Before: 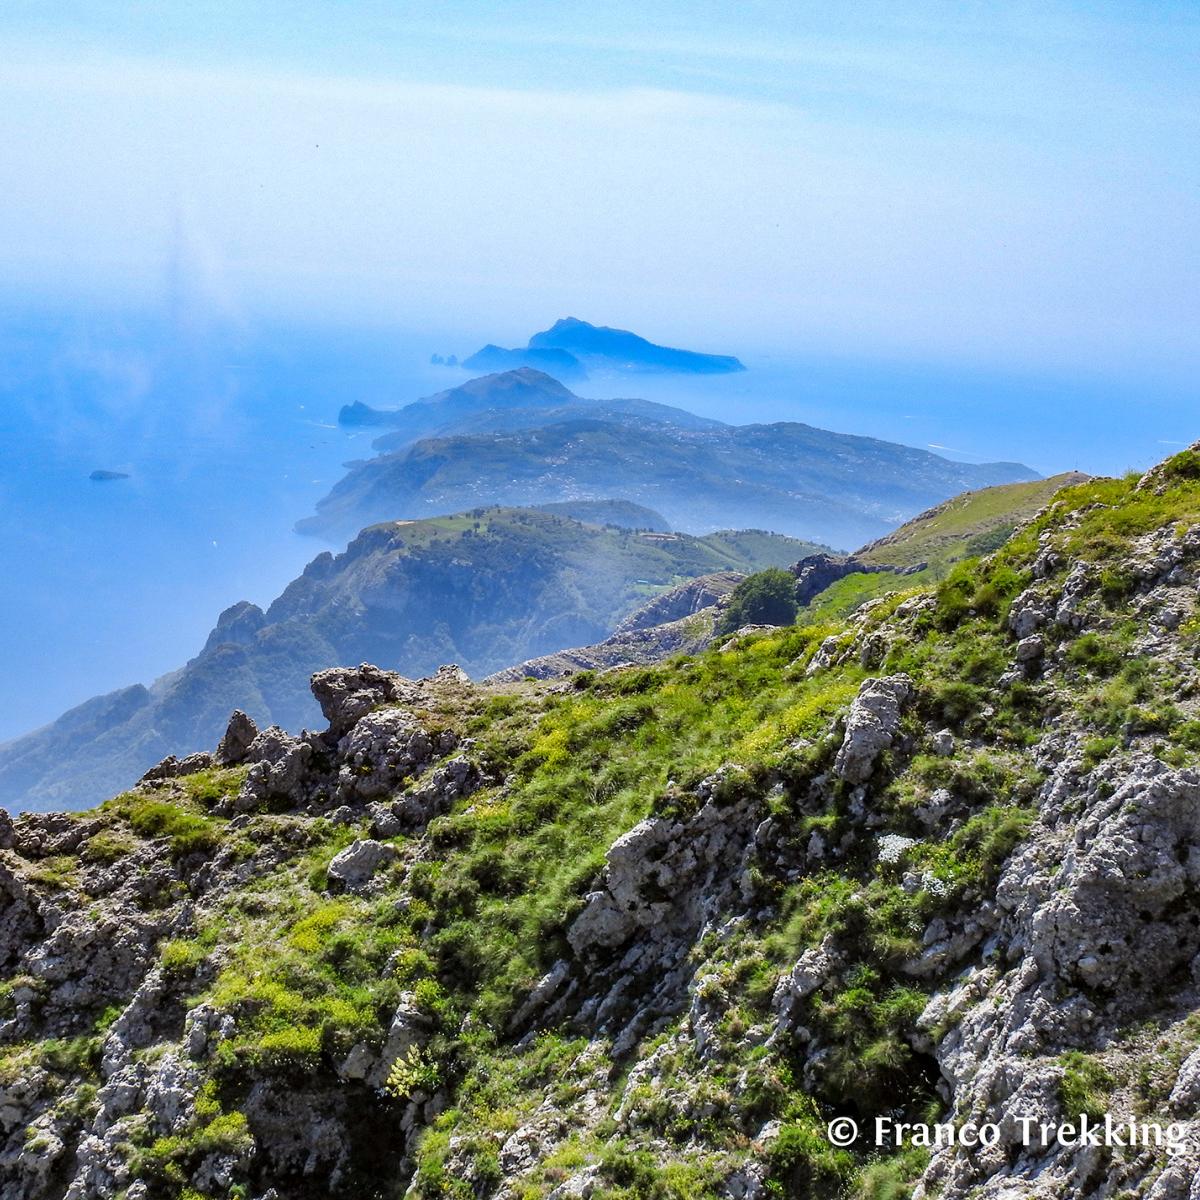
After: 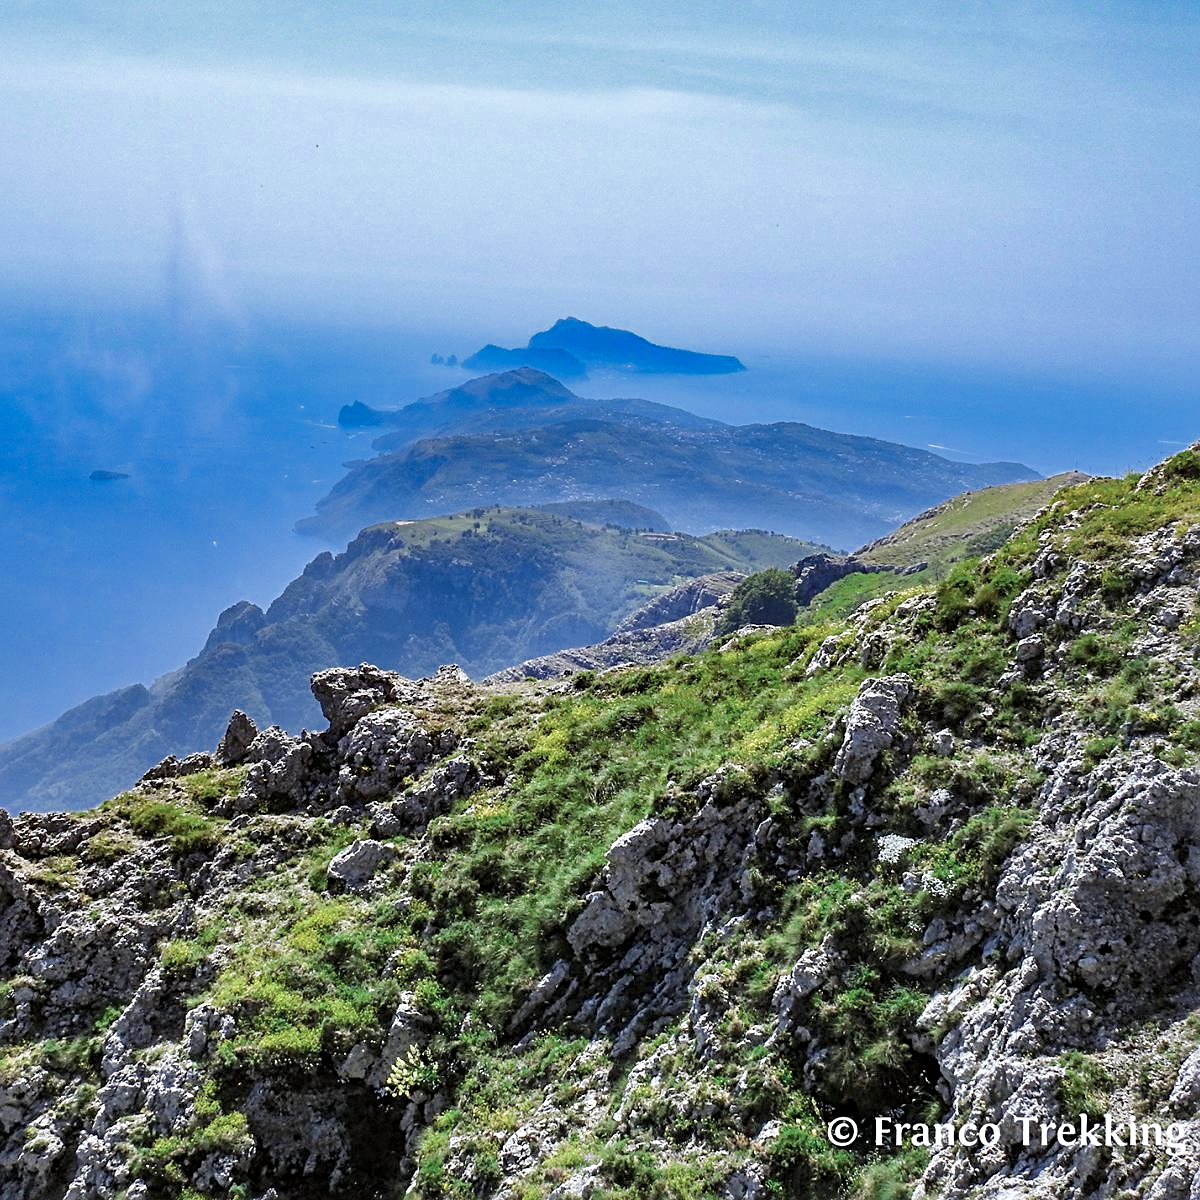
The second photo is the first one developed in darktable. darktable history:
exposure: exposure 0.2 EV, compensate highlight preservation false
sharpen: radius 2.767
white balance: red 0.974, blue 1.044
color zones: curves: ch0 [(0, 0.5) (0.125, 0.4) (0.25, 0.5) (0.375, 0.4) (0.5, 0.4) (0.625, 0.35) (0.75, 0.35) (0.875, 0.5)]; ch1 [(0, 0.35) (0.125, 0.45) (0.25, 0.35) (0.375, 0.35) (0.5, 0.35) (0.625, 0.35) (0.75, 0.45) (0.875, 0.35)]; ch2 [(0, 0.6) (0.125, 0.5) (0.25, 0.5) (0.375, 0.6) (0.5, 0.6) (0.625, 0.5) (0.75, 0.5) (0.875, 0.5)]
